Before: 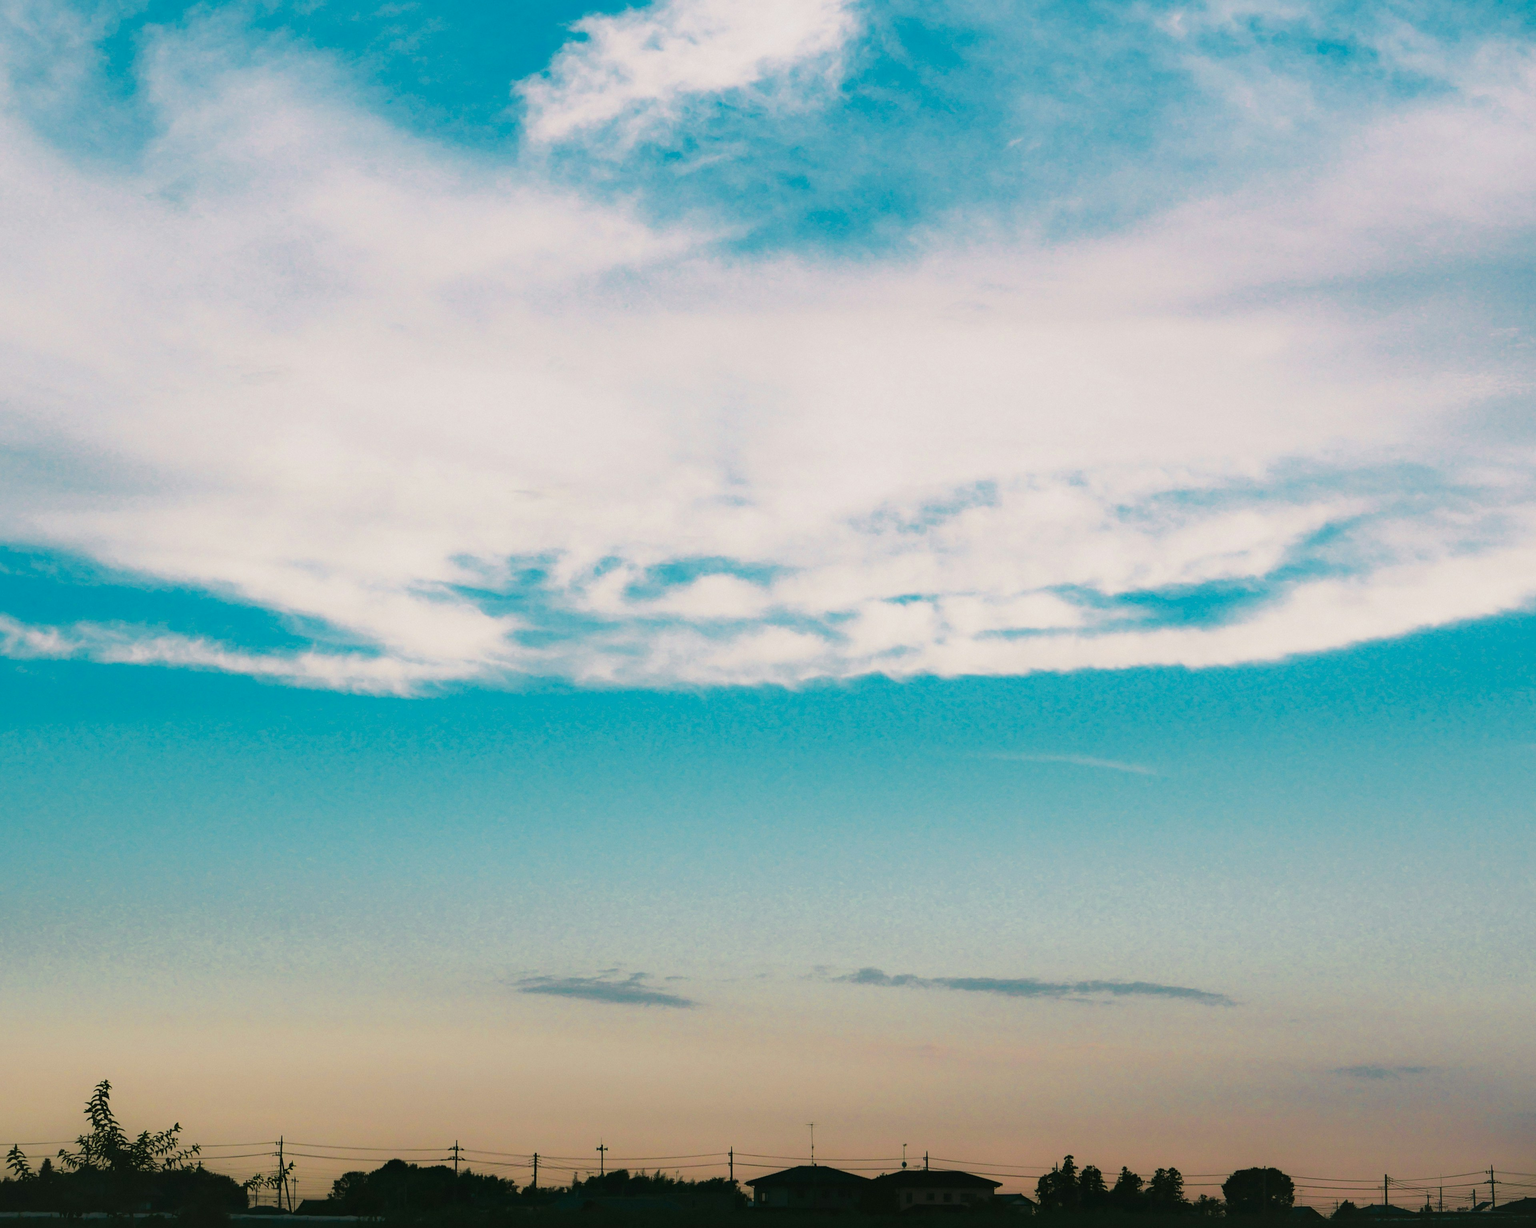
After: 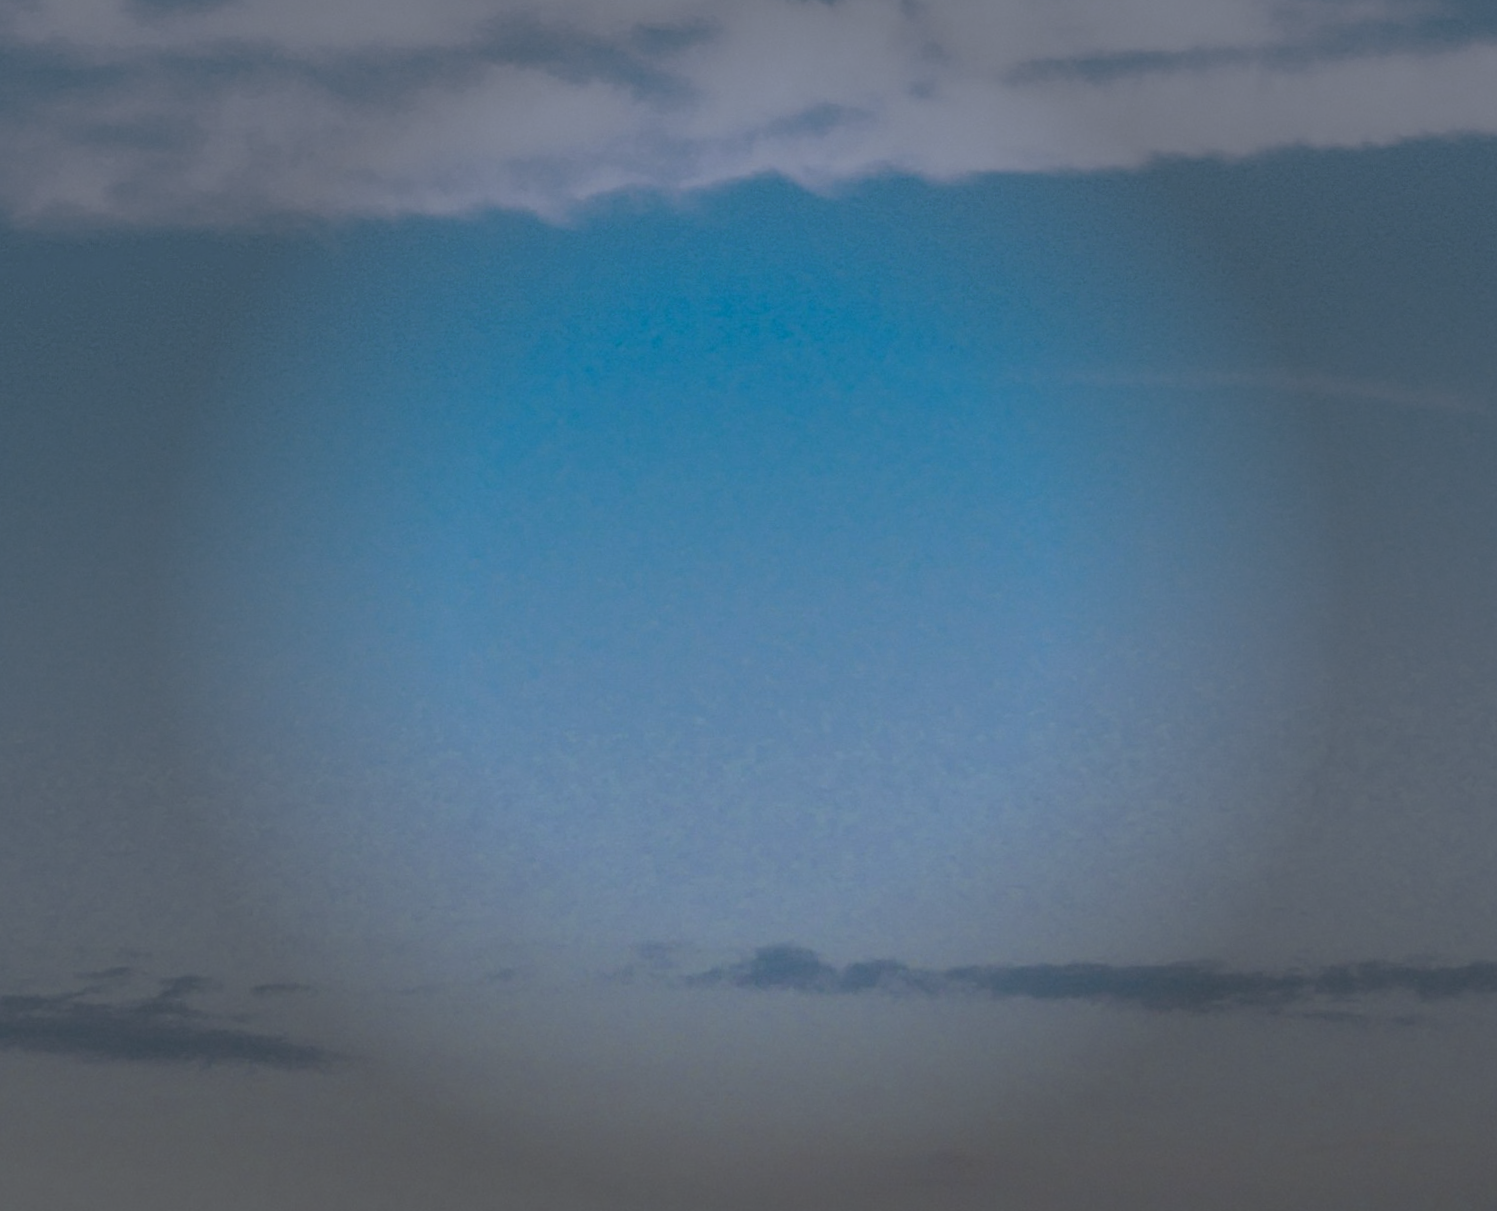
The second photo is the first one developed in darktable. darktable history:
vignetting: fall-off start 40%, fall-off radius 40%
white balance: red 0.871, blue 1.249
crop: left 37.221%, top 45.169%, right 20.63%, bottom 13.777%
rotate and perspective: rotation -1.68°, lens shift (vertical) -0.146, crop left 0.049, crop right 0.912, crop top 0.032, crop bottom 0.96
exposure: exposure -1 EV, compensate highlight preservation false
